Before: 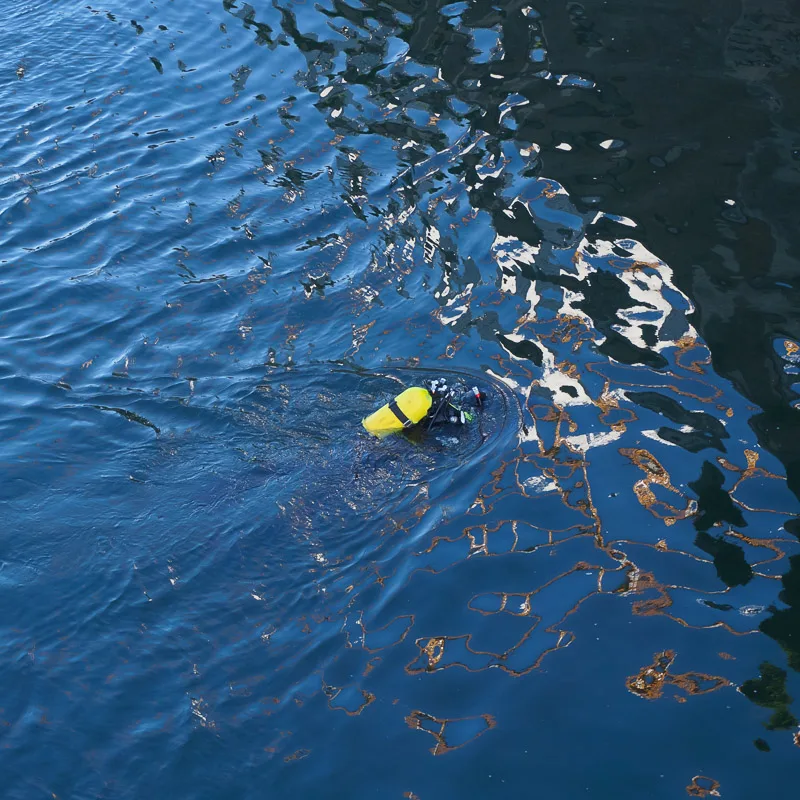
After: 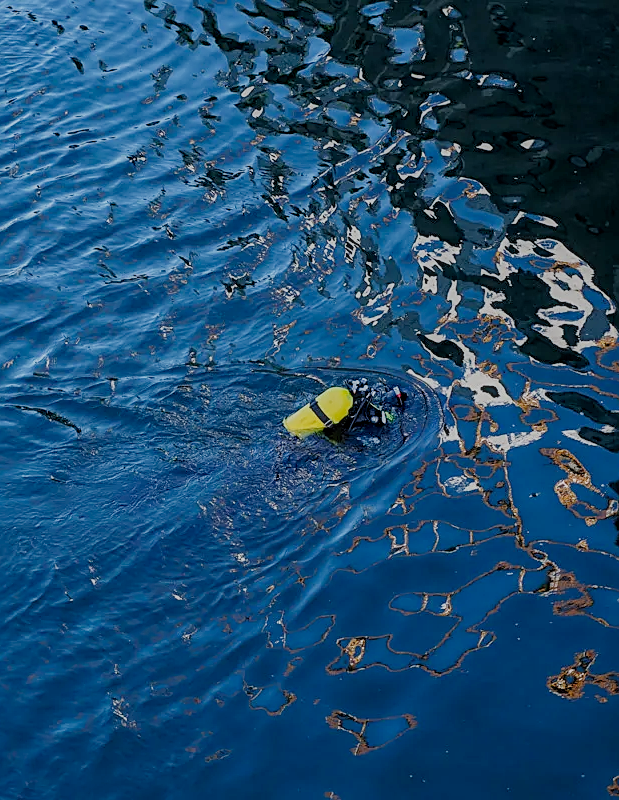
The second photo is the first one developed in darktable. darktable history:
crop: left 9.88%, right 12.664%
exposure: black level correction 0, exposure 0.2 EV, compensate exposure bias true, compensate highlight preservation false
local contrast: on, module defaults
filmic rgb: middle gray luminance 29%, black relative exposure -10.3 EV, white relative exposure 5.5 EV, threshold 6 EV, target black luminance 0%, hardness 3.95, latitude 2.04%, contrast 1.132, highlights saturation mix 5%, shadows ↔ highlights balance 15.11%, add noise in highlights 0, preserve chrominance no, color science v3 (2019), use custom middle-gray values true, iterations of high-quality reconstruction 0, contrast in highlights soft, enable highlight reconstruction true
sharpen: on, module defaults
rgb levels: preserve colors sum RGB, levels [[0.038, 0.433, 0.934], [0, 0.5, 1], [0, 0.5, 1]]
